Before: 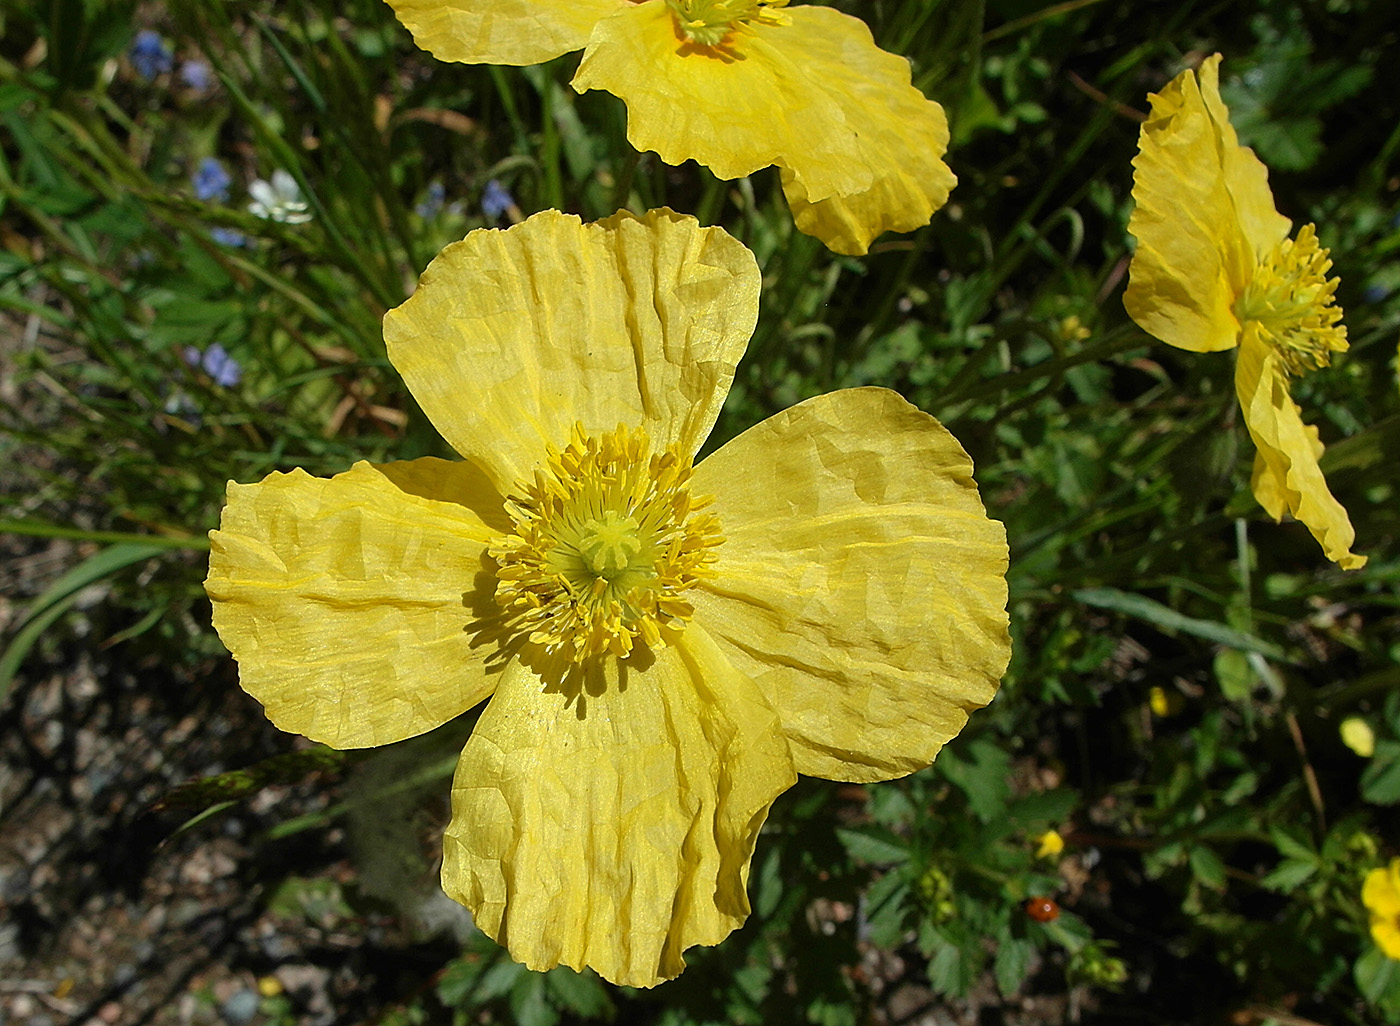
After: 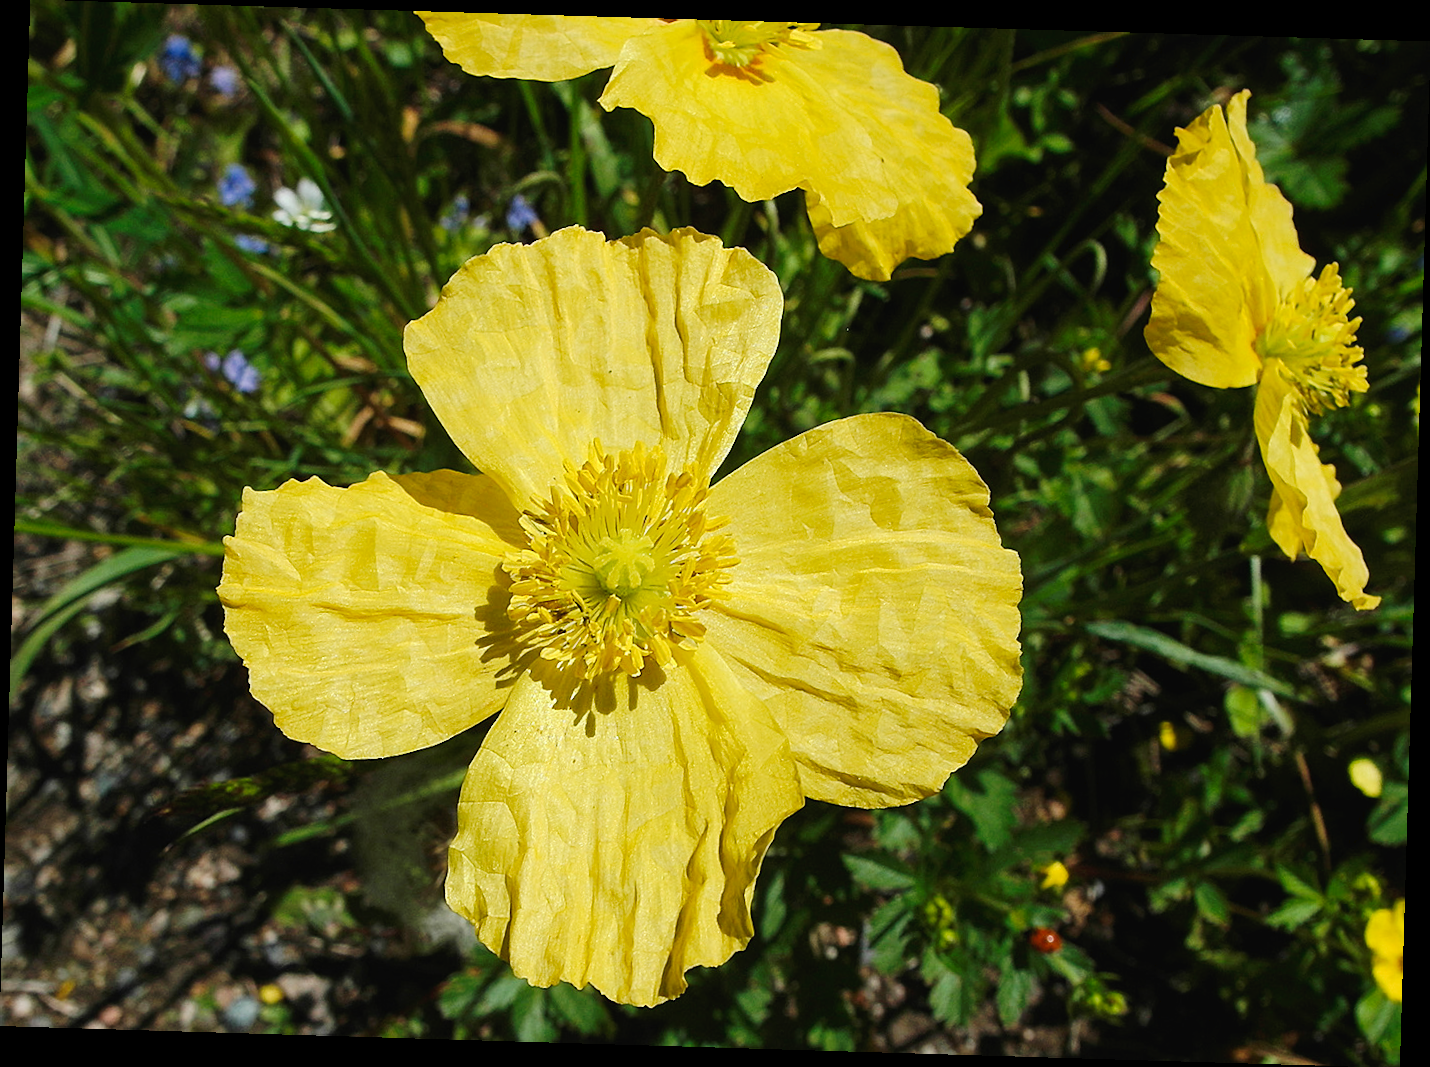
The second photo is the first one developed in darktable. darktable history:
tone curve: curves: ch0 [(0, 0) (0.003, 0.019) (0.011, 0.022) (0.025, 0.029) (0.044, 0.041) (0.069, 0.06) (0.1, 0.09) (0.136, 0.123) (0.177, 0.163) (0.224, 0.206) (0.277, 0.268) (0.335, 0.35) (0.399, 0.436) (0.468, 0.526) (0.543, 0.624) (0.623, 0.713) (0.709, 0.779) (0.801, 0.845) (0.898, 0.912) (1, 1)], preserve colors none
rotate and perspective: rotation 1.72°, automatic cropping off
